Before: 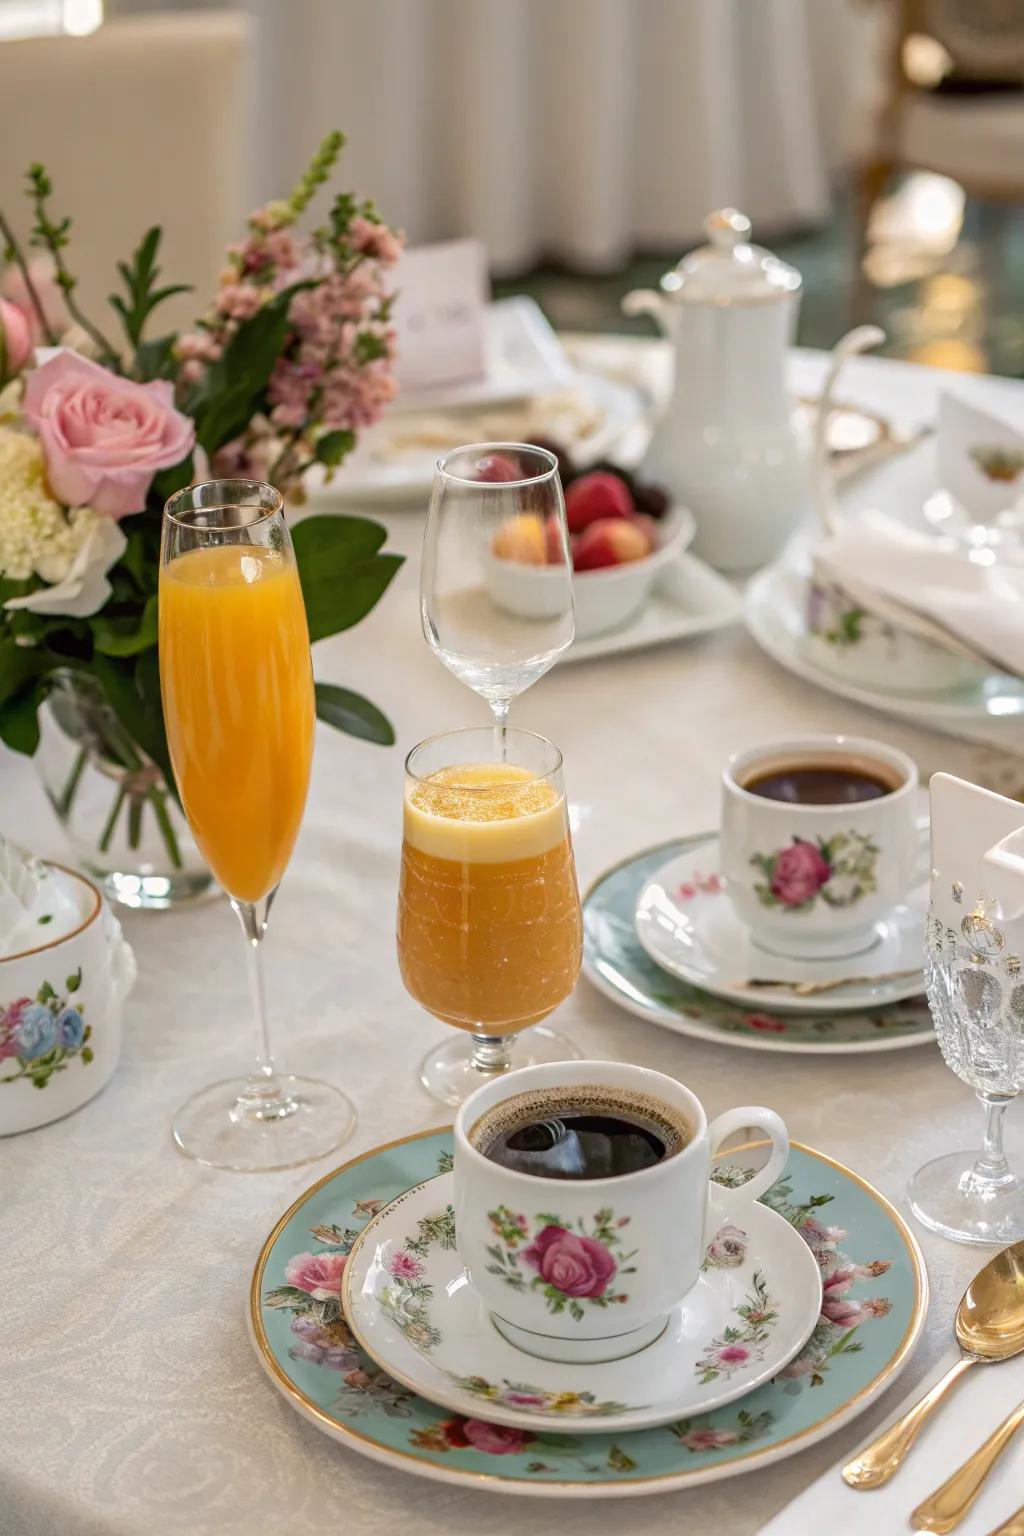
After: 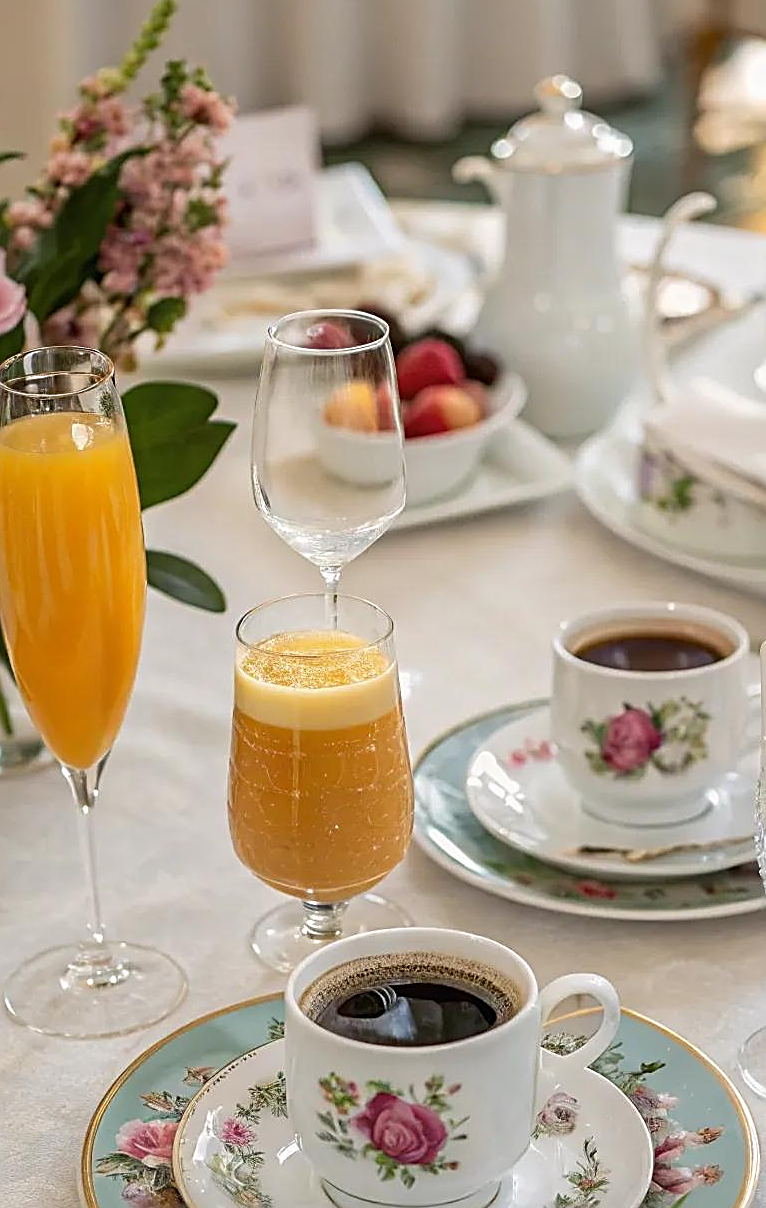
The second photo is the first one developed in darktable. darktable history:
sharpen: amount 1.017
crop: left 16.551%, top 8.718%, right 8.637%, bottom 12.608%
